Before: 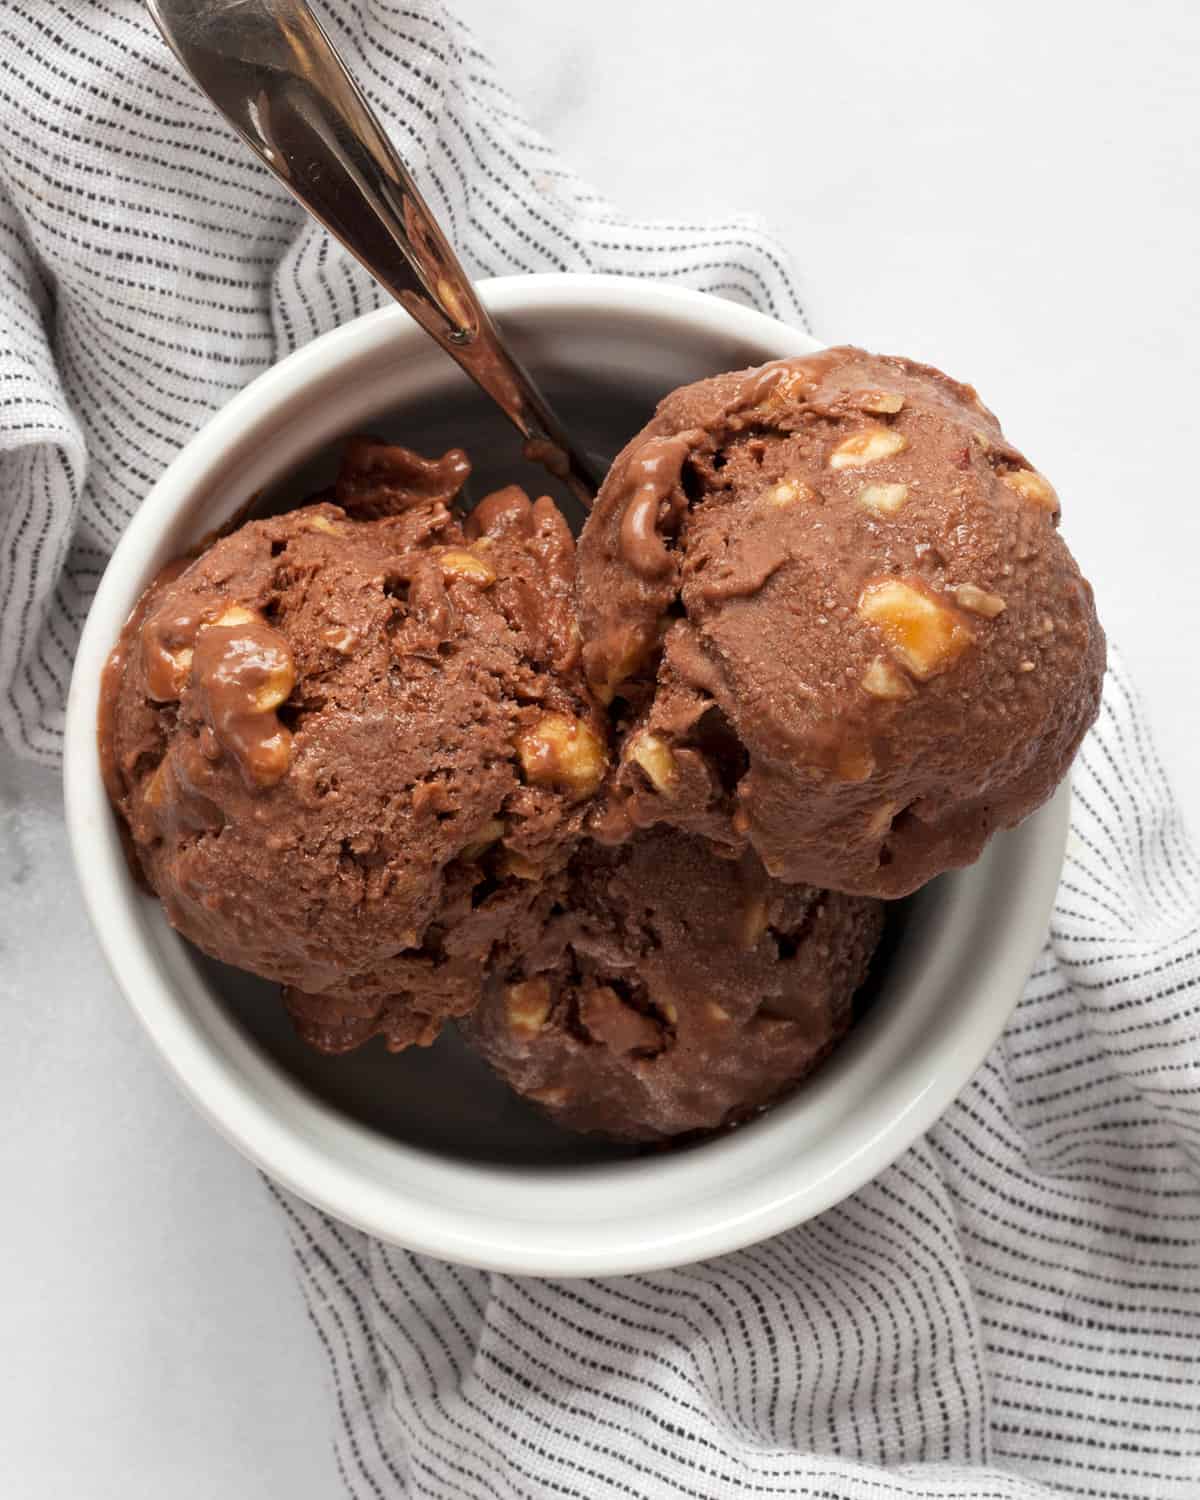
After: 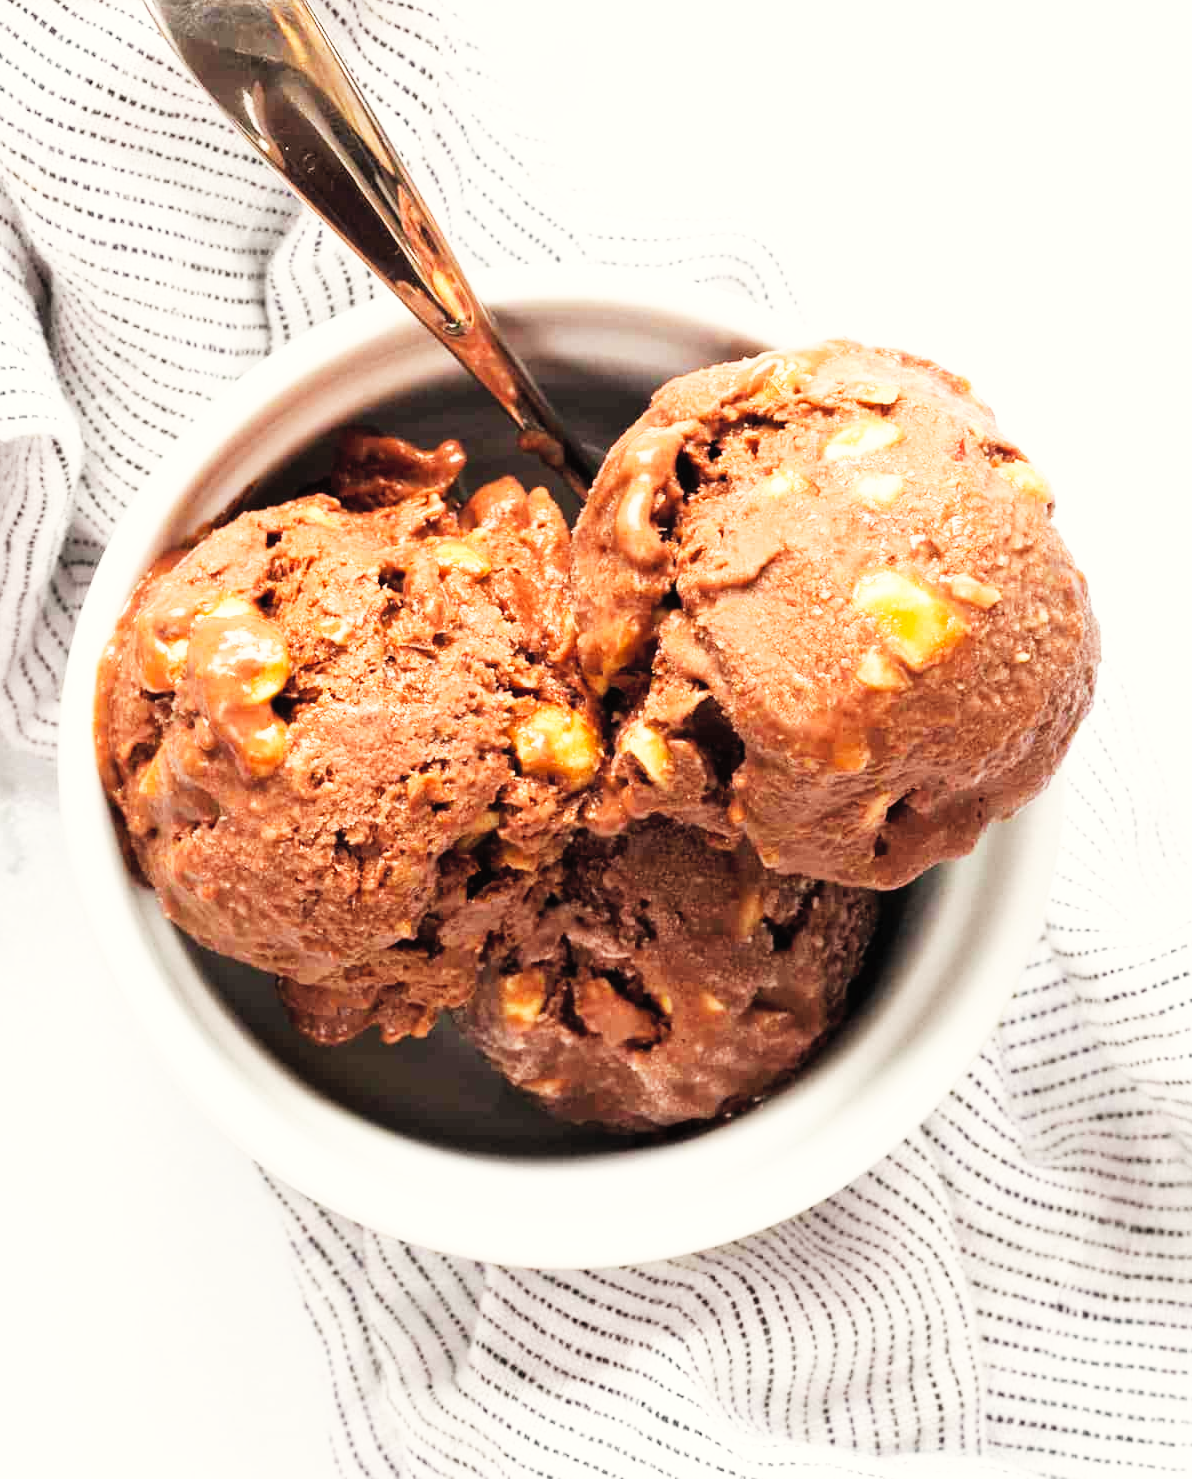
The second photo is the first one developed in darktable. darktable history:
color correction: highlights b* 3
crop: left 0.473%, top 0.634%, right 0.157%, bottom 0.737%
exposure: exposure 0.202 EV, compensate highlight preservation false
base curve: curves: ch0 [(0, 0) (0.007, 0.004) (0.027, 0.03) (0.046, 0.07) (0.207, 0.54) (0.442, 0.872) (0.673, 0.972) (1, 1)], preserve colors none
contrast brightness saturation: brightness 0.142
